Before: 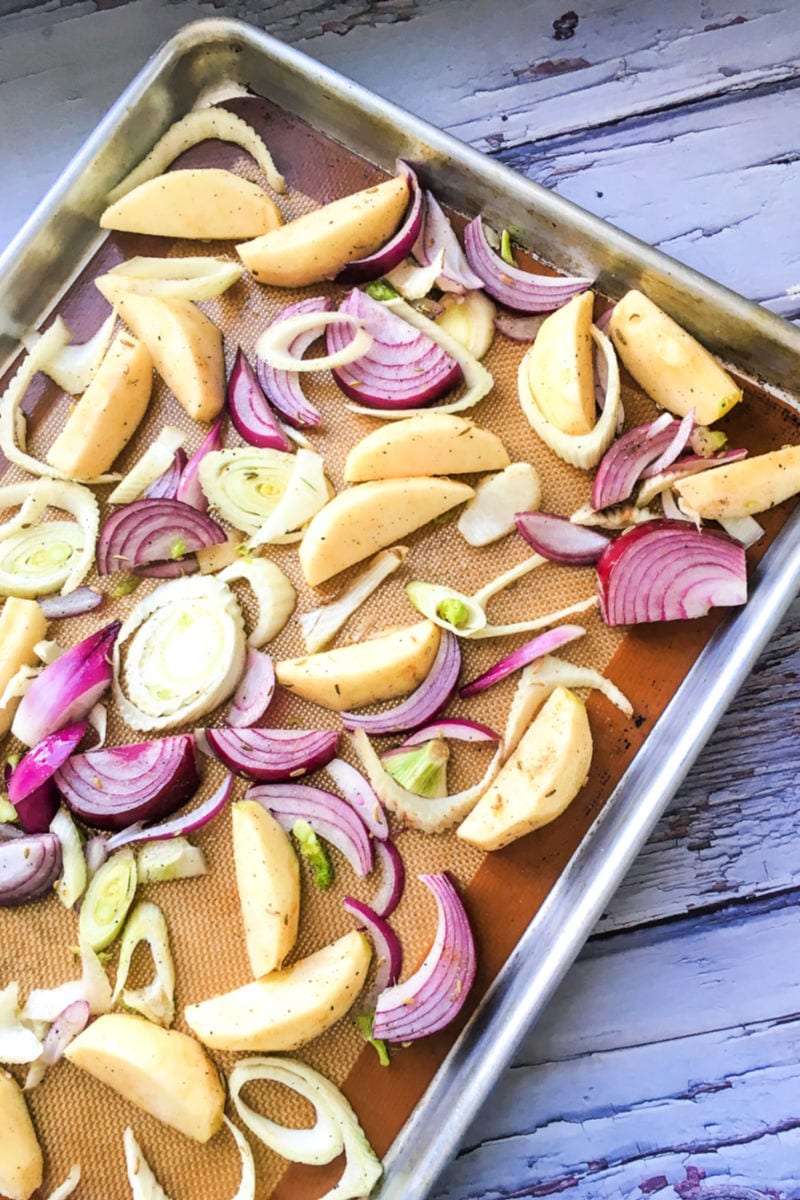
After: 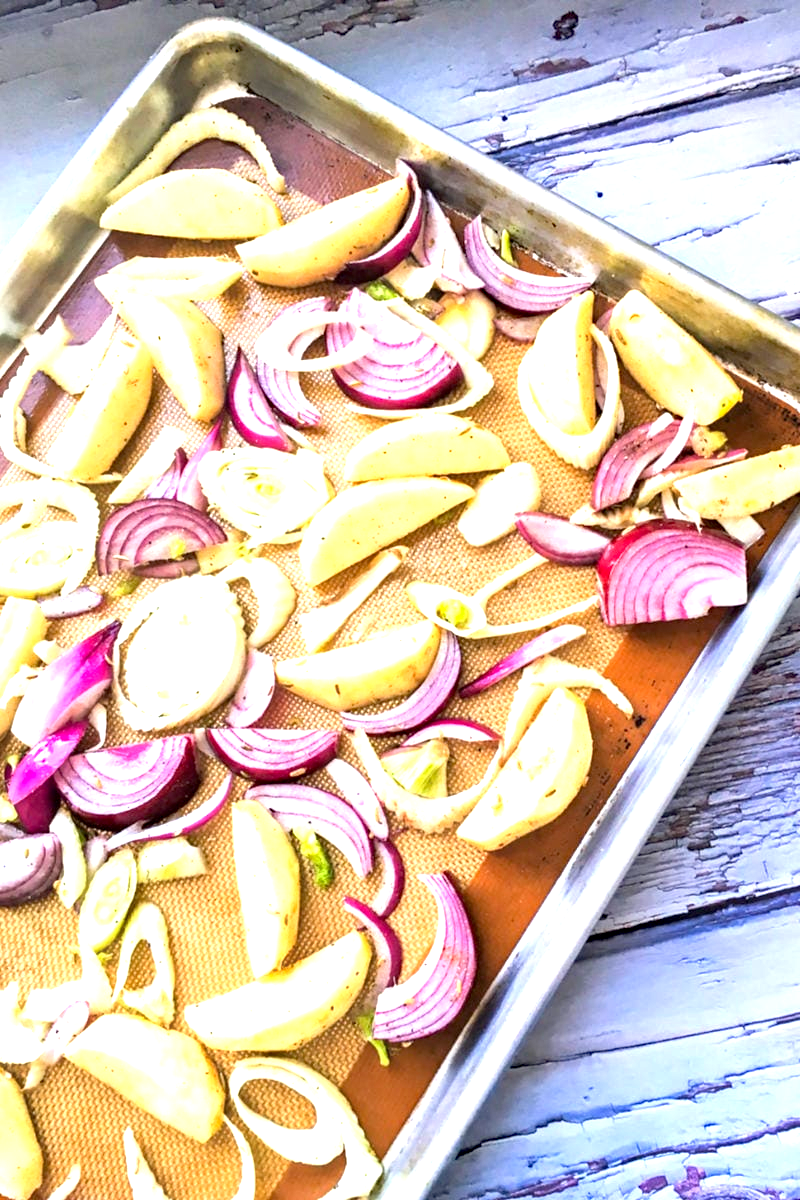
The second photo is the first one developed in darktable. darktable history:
exposure: black level correction 0.001, exposure 1.131 EV, compensate highlight preservation false
haze removal: compatibility mode true
